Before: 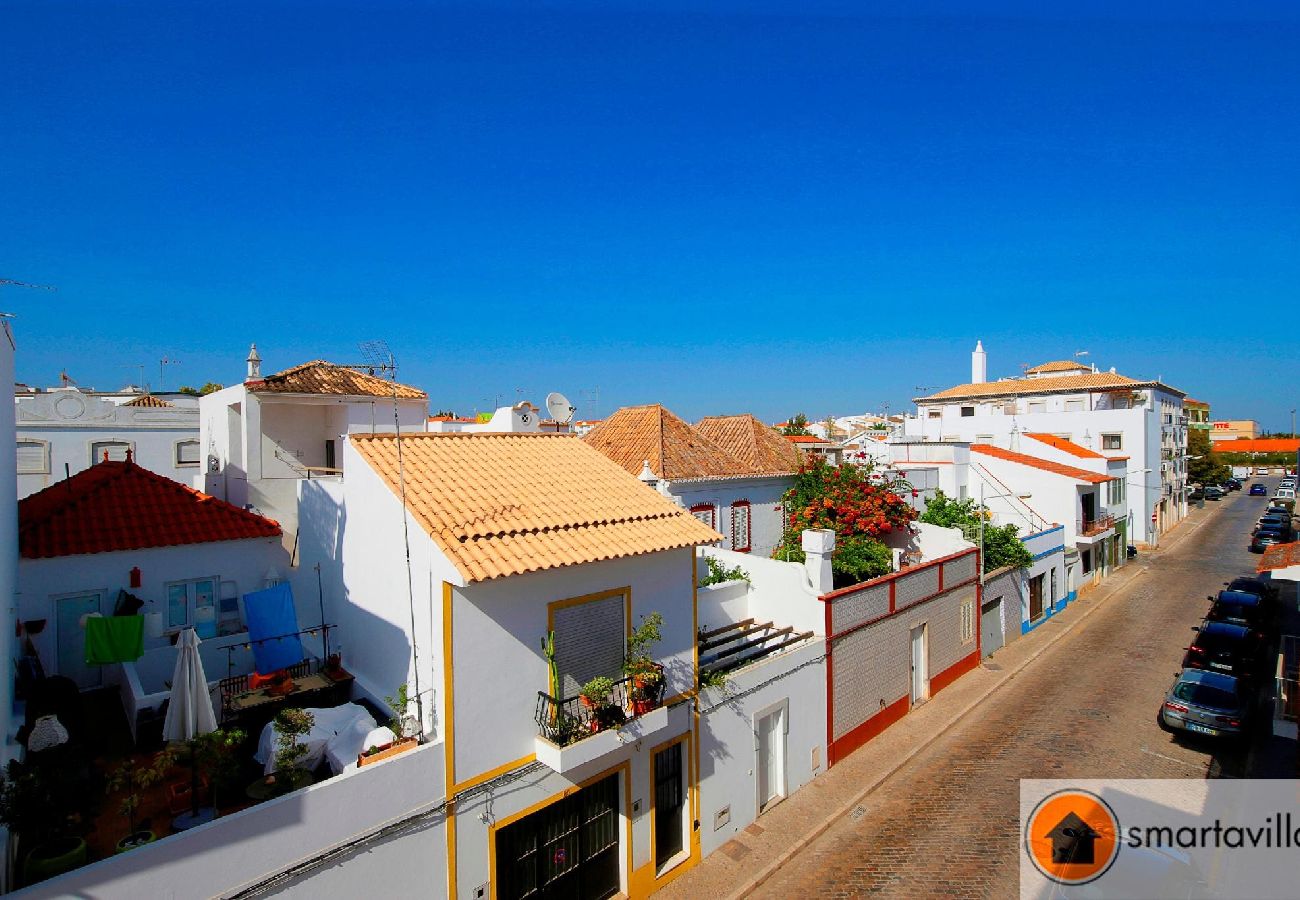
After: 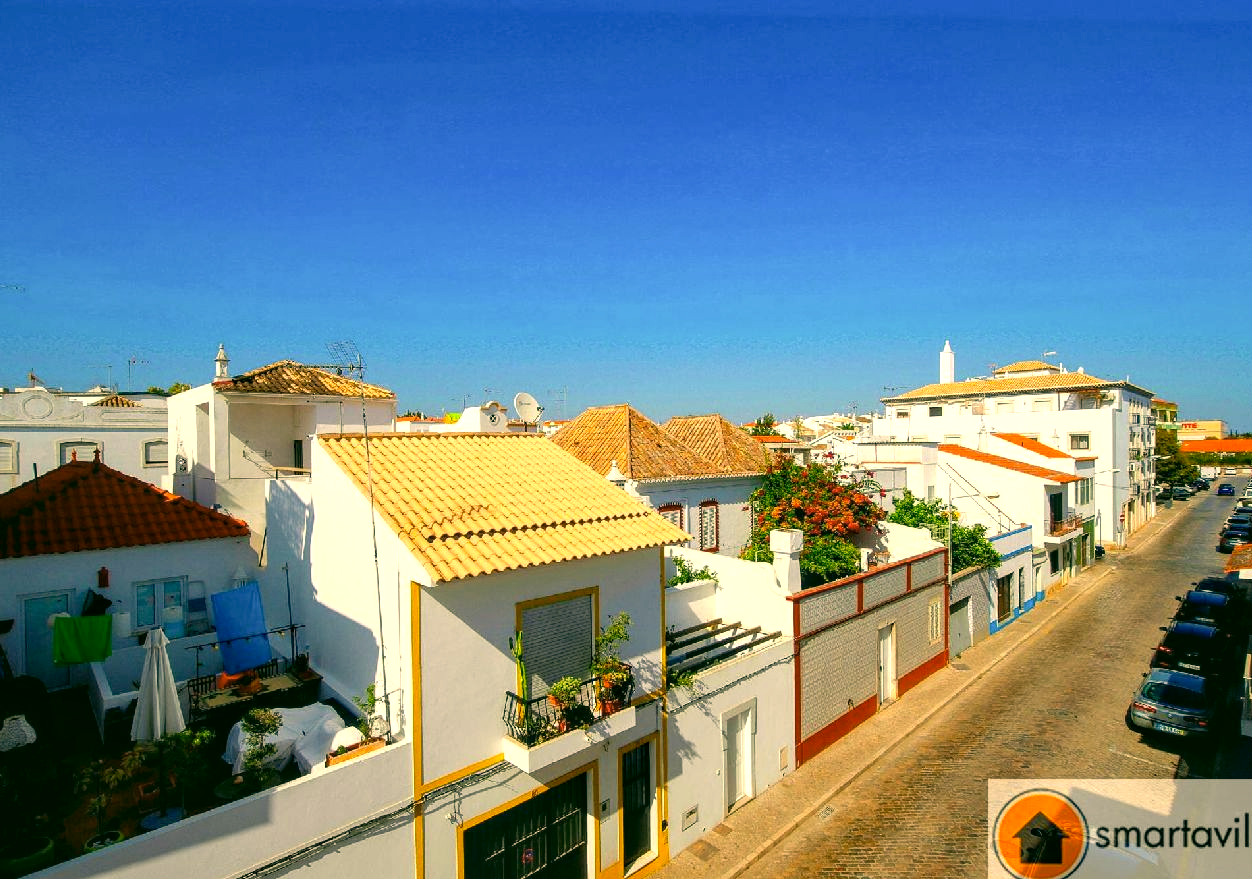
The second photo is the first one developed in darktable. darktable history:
crop and rotate: left 2.536%, right 1.107%, bottom 2.246%
local contrast: on, module defaults
color correction: highlights a* 5.3, highlights b* 24.26, shadows a* -15.58, shadows b* 4.02
exposure: black level correction 0, exposure 0.5 EV, compensate exposure bias true, compensate highlight preservation false
